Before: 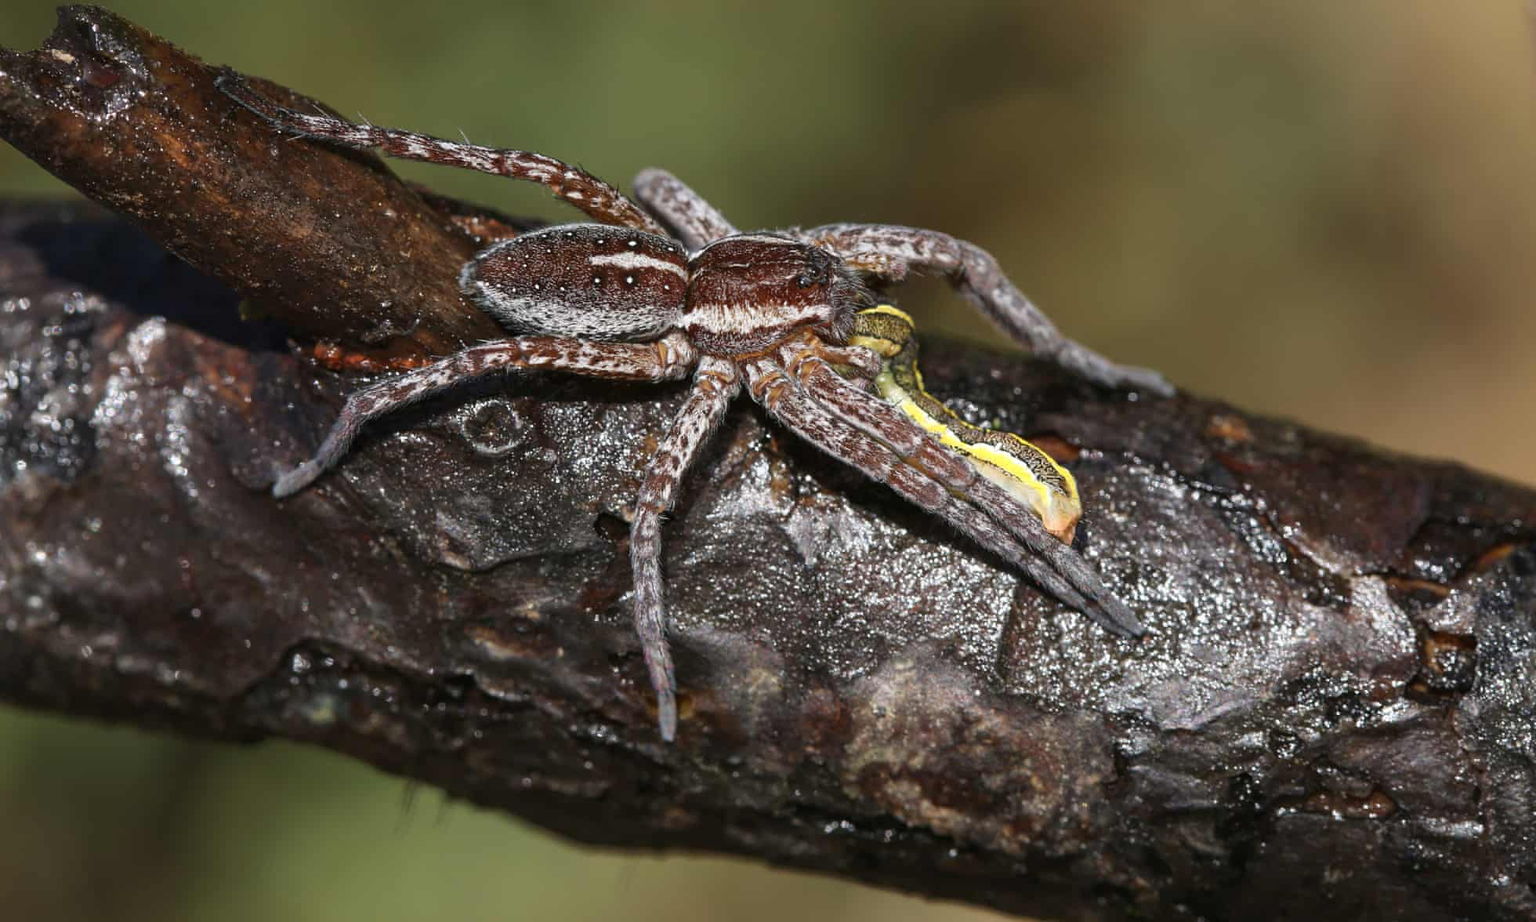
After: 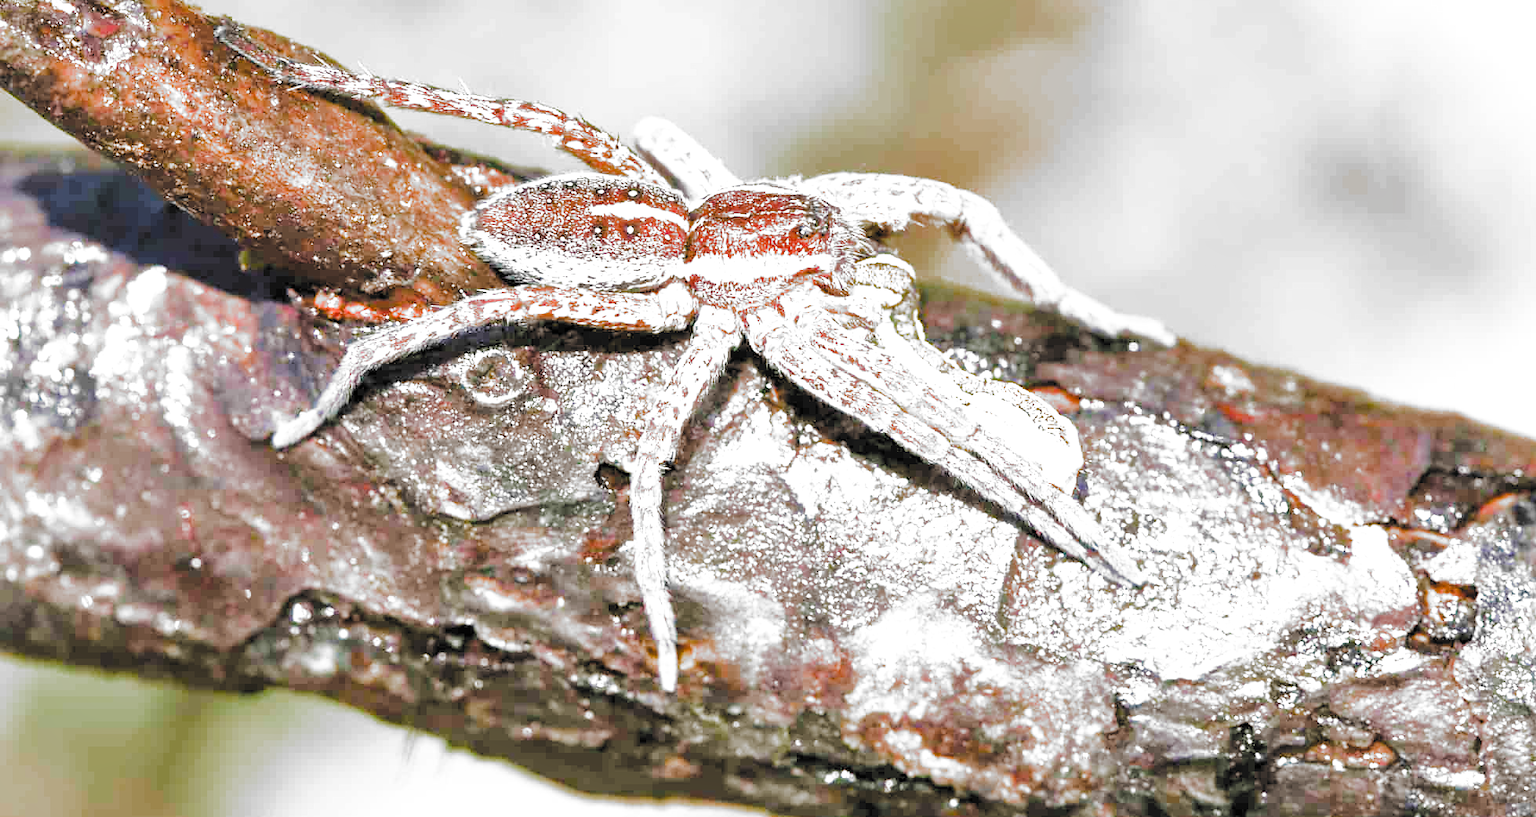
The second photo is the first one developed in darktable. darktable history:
color balance rgb: perceptual saturation grading › global saturation 0.53%, perceptual saturation grading › highlights -29.752%, perceptual saturation grading › mid-tones 29.247%, perceptual saturation grading › shadows 58.753%, perceptual brilliance grading › global brilliance 9.678%, perceptual brilliance grading › shadows 14.775%, global vibrance 20%
exposure: black level correction 0.001, exposure 2.642 EV, compensate highlight preservation false
shadows and highlights: on, module defaults
filmic rgb: black relative exposure -5.01 EV, white relative exposure 3.97 EV, threshold 2.97 EV, hardness 2.89, contrast 1.297, highlights saturation mix -30.55%, add noise in highlights 0.001, preserve chrominance luminance Y, color science v3 (2019), use custom middle-gray values true, contrast in highlights soft, enable highlight reconstruction true
crop and rotate: top 5.478%, bottom 5.775%
tone equalizer: -8 EV -0.413 EV, -7 EV -0.415 EV, -6 EV -0.371 EV, -5 EV -0.196 EV, -3 EV 0.2 EV, -2 EV 0.354 EV, -1 EV 0.372 EV, +0 EV 0.442 EV, mask exposure compensation -0.493 EV
